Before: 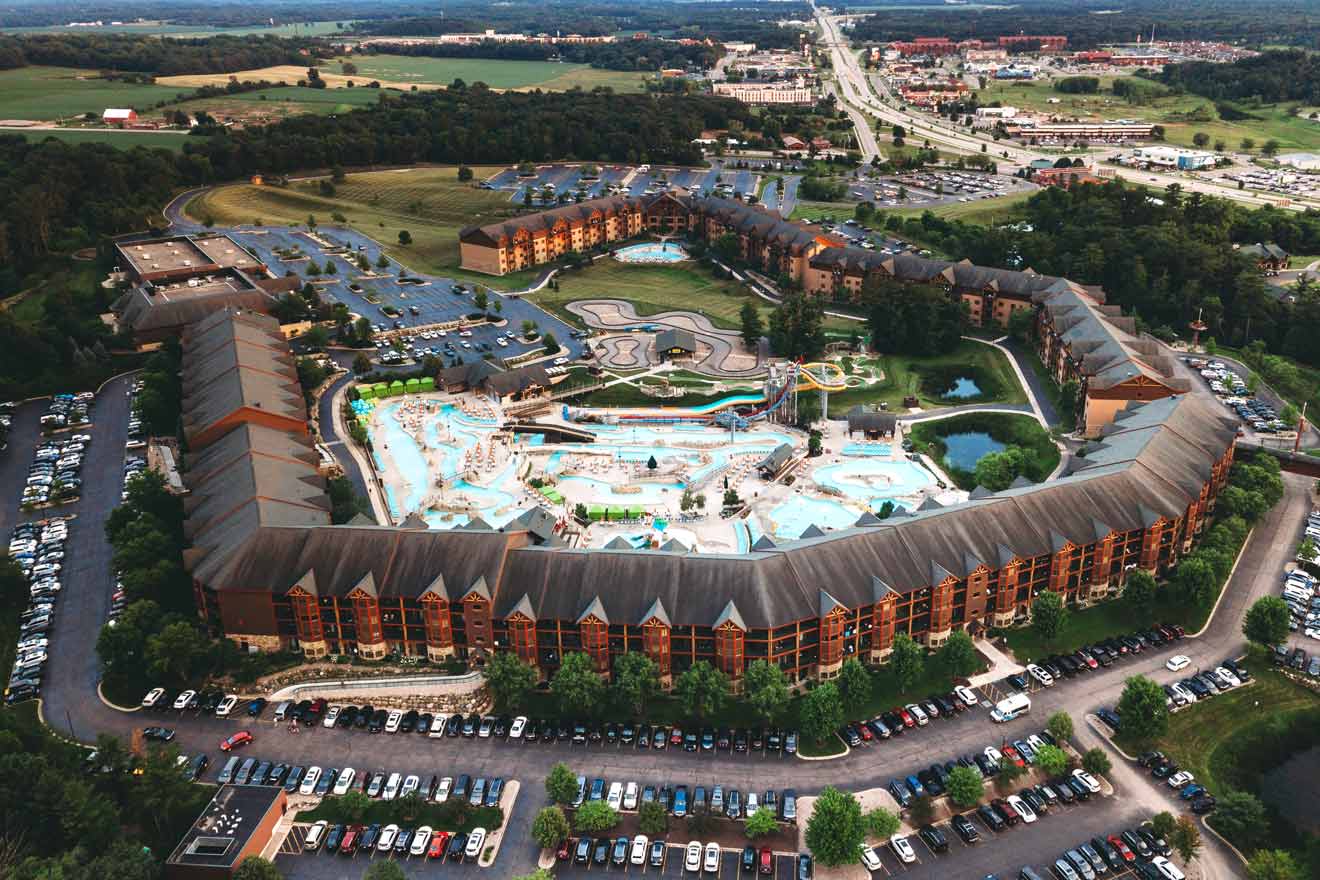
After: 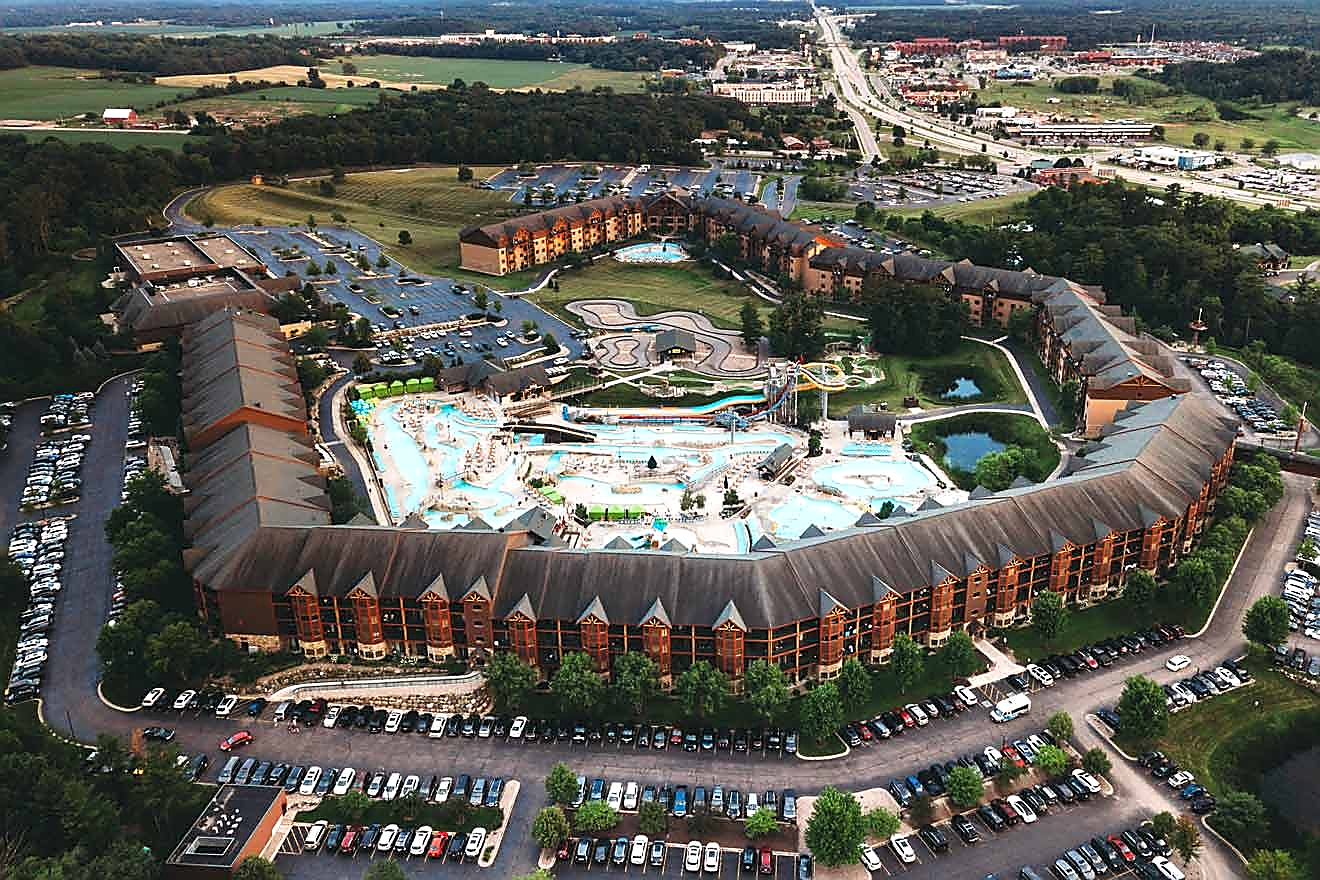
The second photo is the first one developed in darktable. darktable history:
sharpen: radius 1.362, amount 1.256, threshold 0.799
levels: levels [0.016, 0.492, 0.969]
